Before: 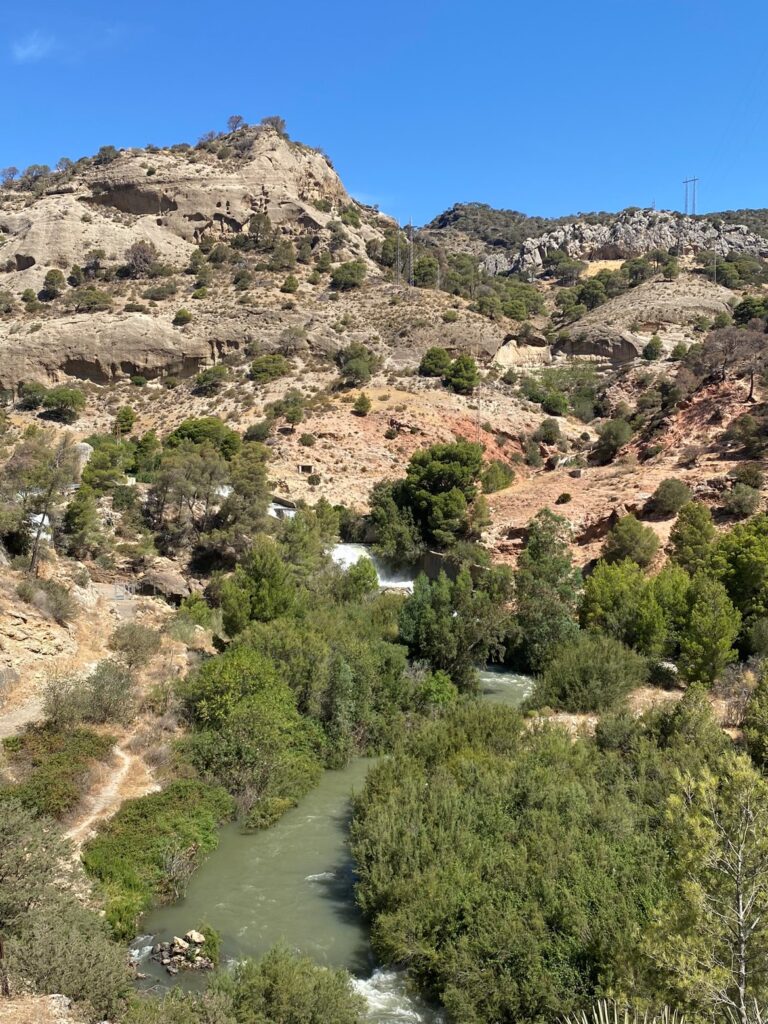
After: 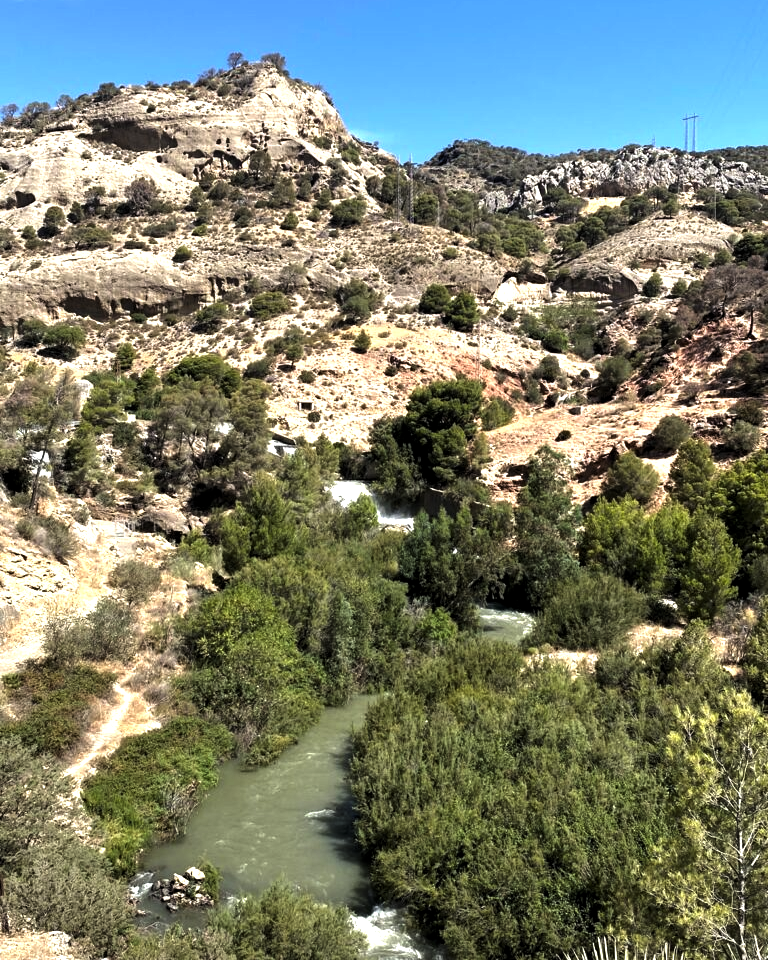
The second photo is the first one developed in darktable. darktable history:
levels: levels [0.044, 0.475, 0.791]
crop and rotate: top 6.25%
